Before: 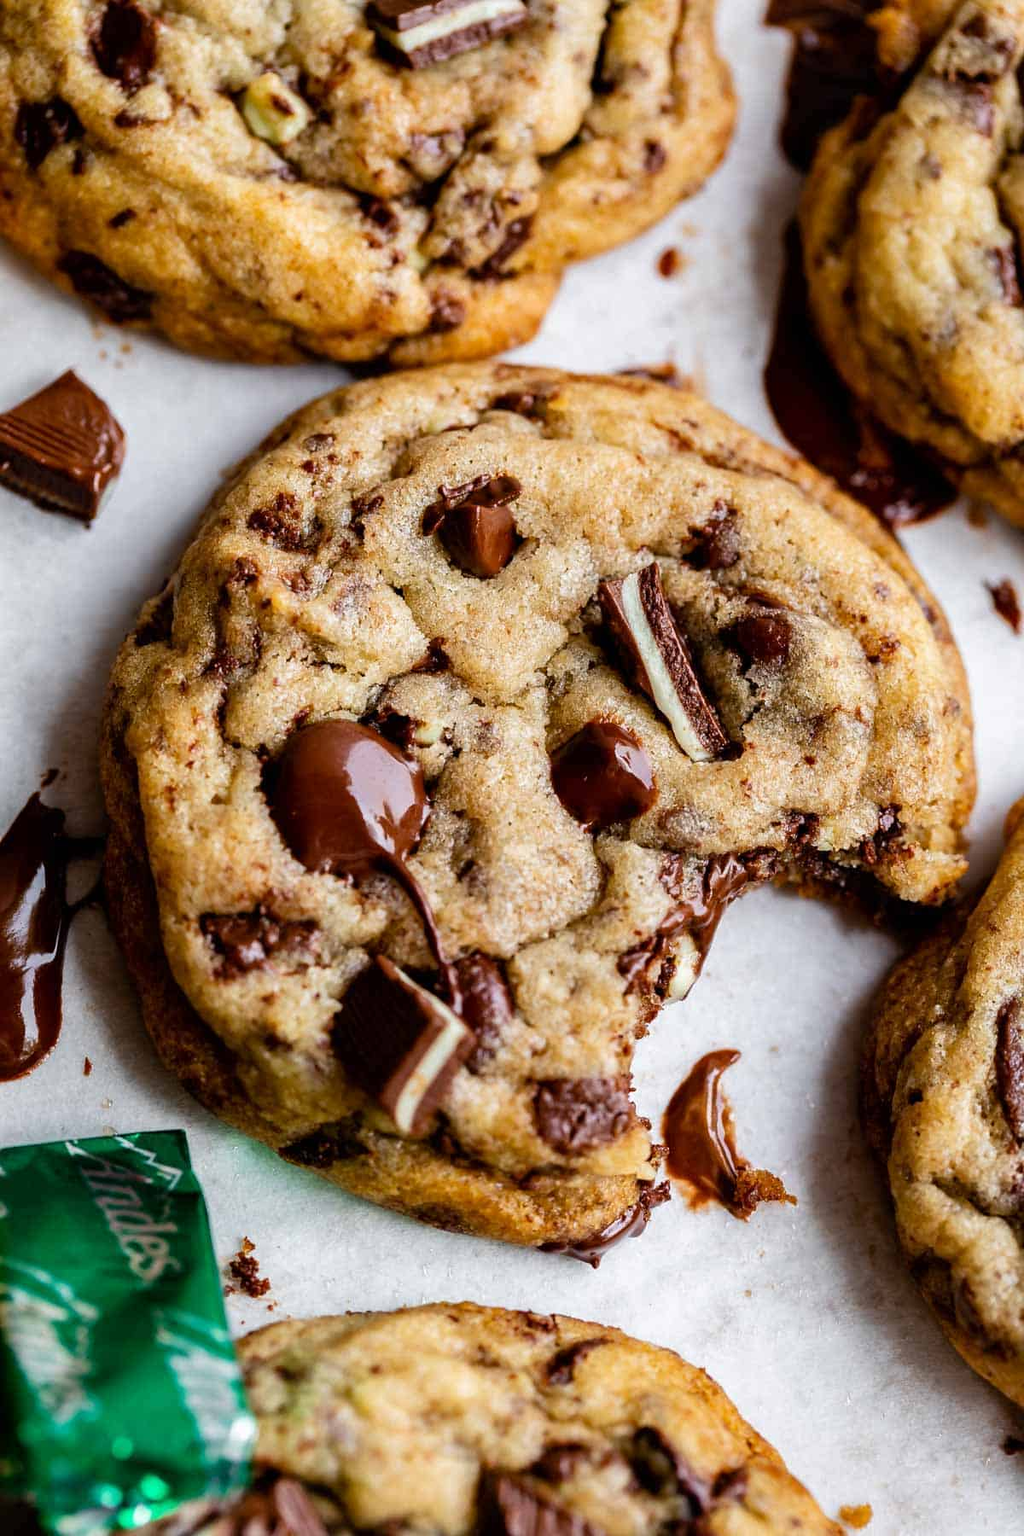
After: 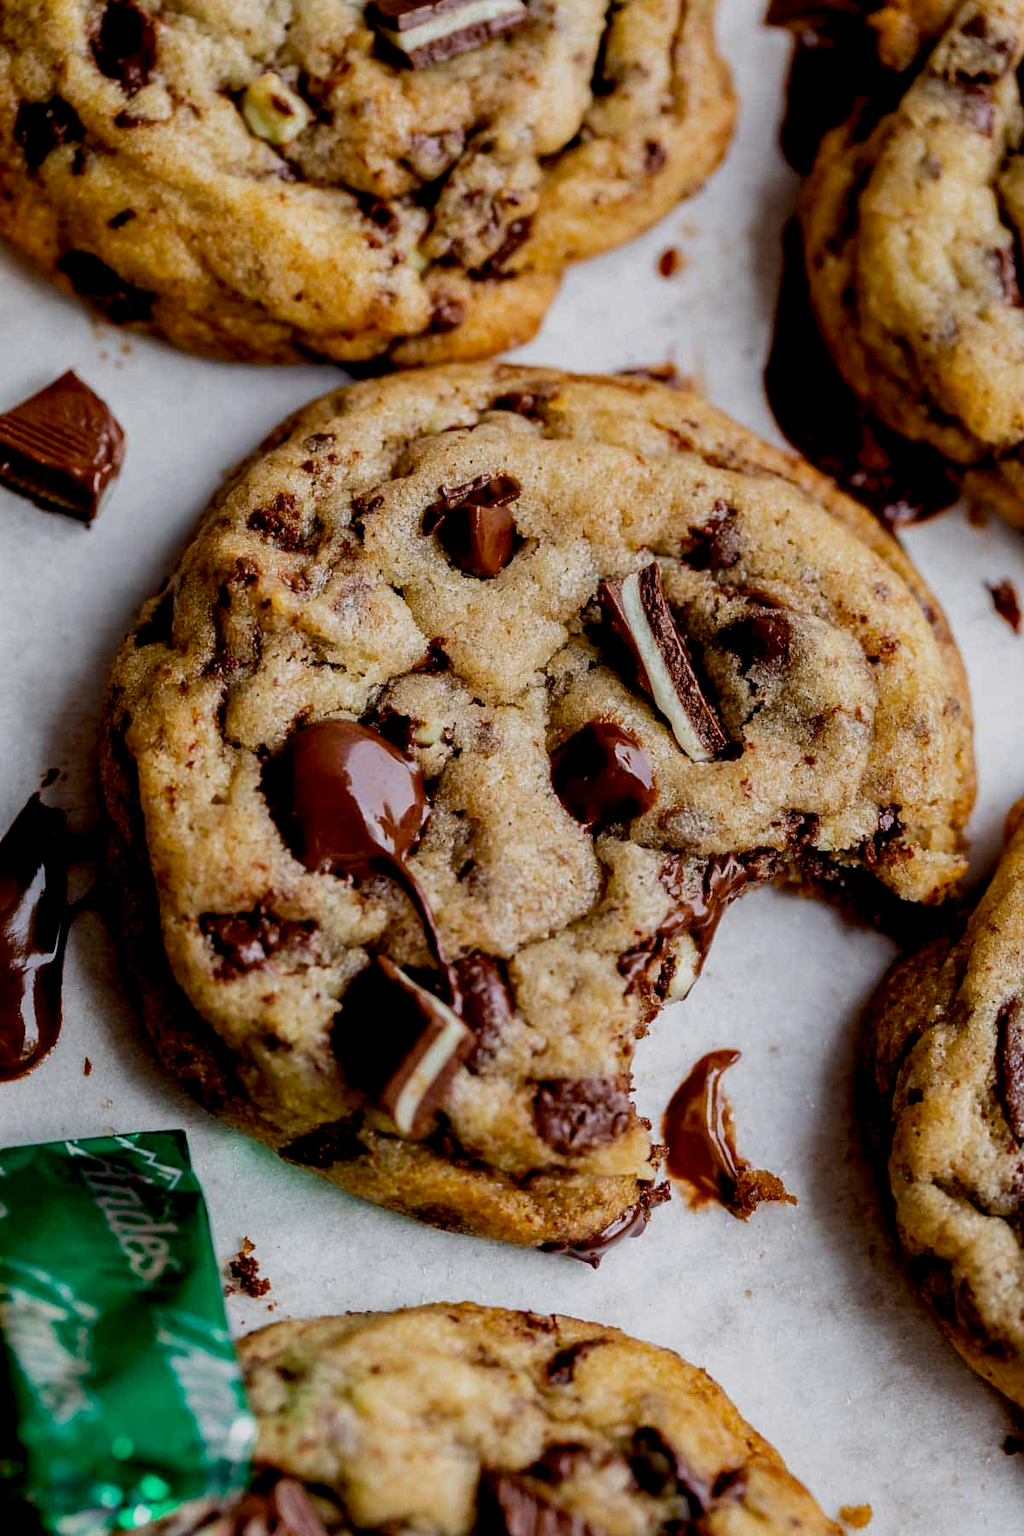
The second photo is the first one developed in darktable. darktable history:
exposure: black level correction 0.011, exposure -0.484 EV, compensate highlight preservation false
